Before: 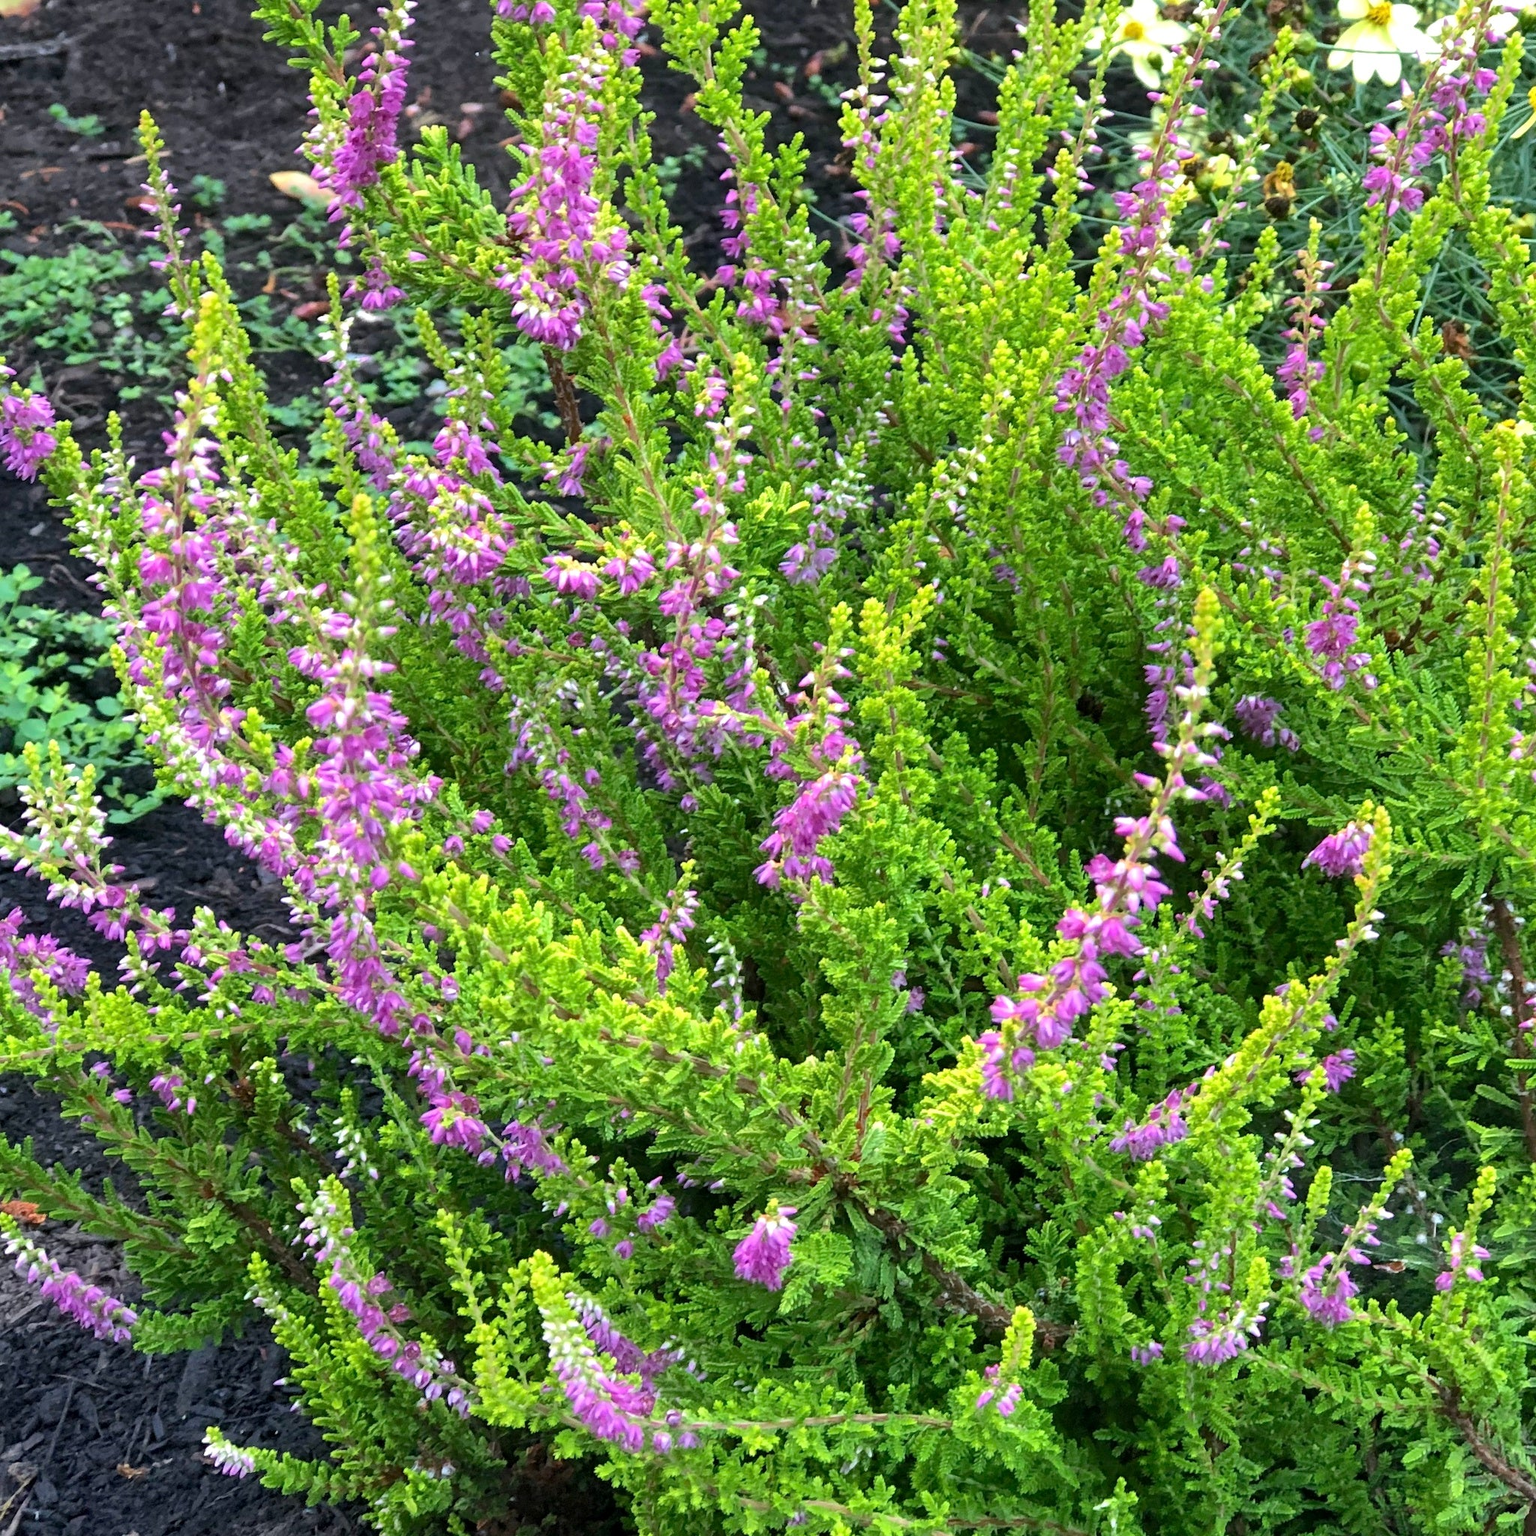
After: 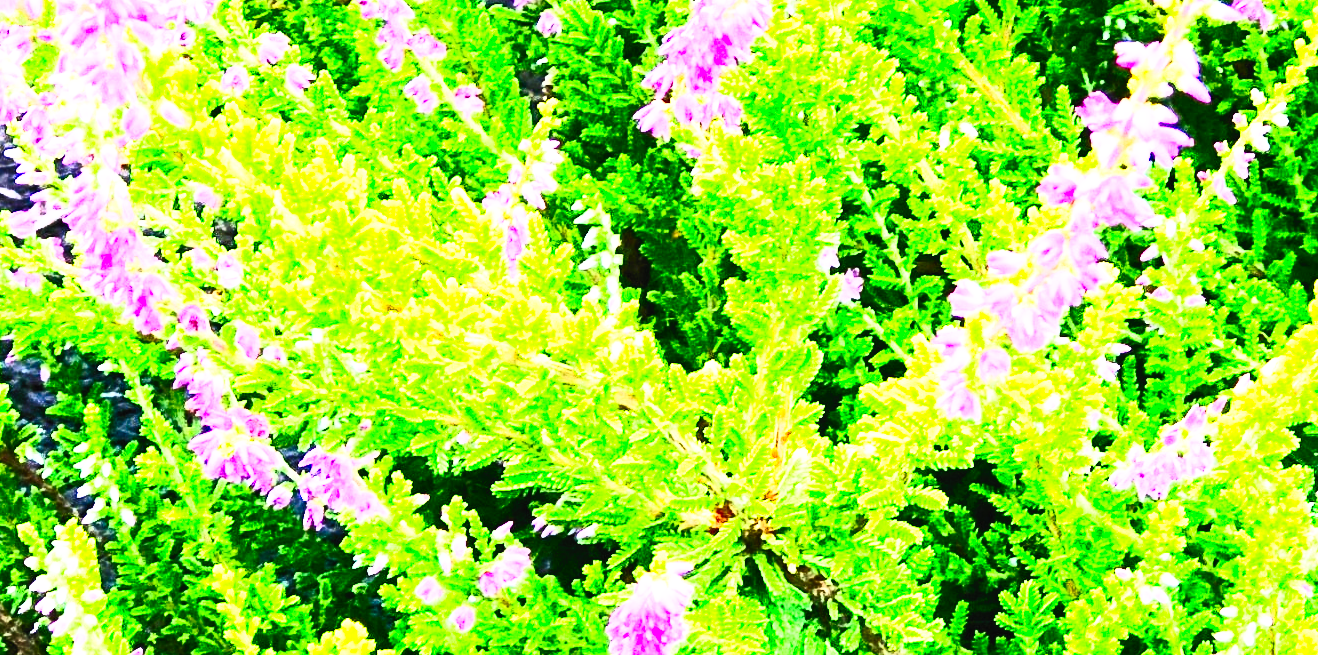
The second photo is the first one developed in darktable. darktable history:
contrast brightness saturation: contrast 0.83, brightness 0.59, saturation 0.59
base curve: curves: ch0 [(0, 0) (0.007, 0.004) (0.027, 0.03) (0.046, 0.07) (0.207, 0.54) (0.442, 0.872) (0.673, 0.972) (1, 1)], preserve colors none
tone equalizer: on, module defaults
exposure: exposure 0.367 EV, compensate highlight preservation false
crop: left 18.091%, top 51.13%, right 17.525%, bottom 16.85%
